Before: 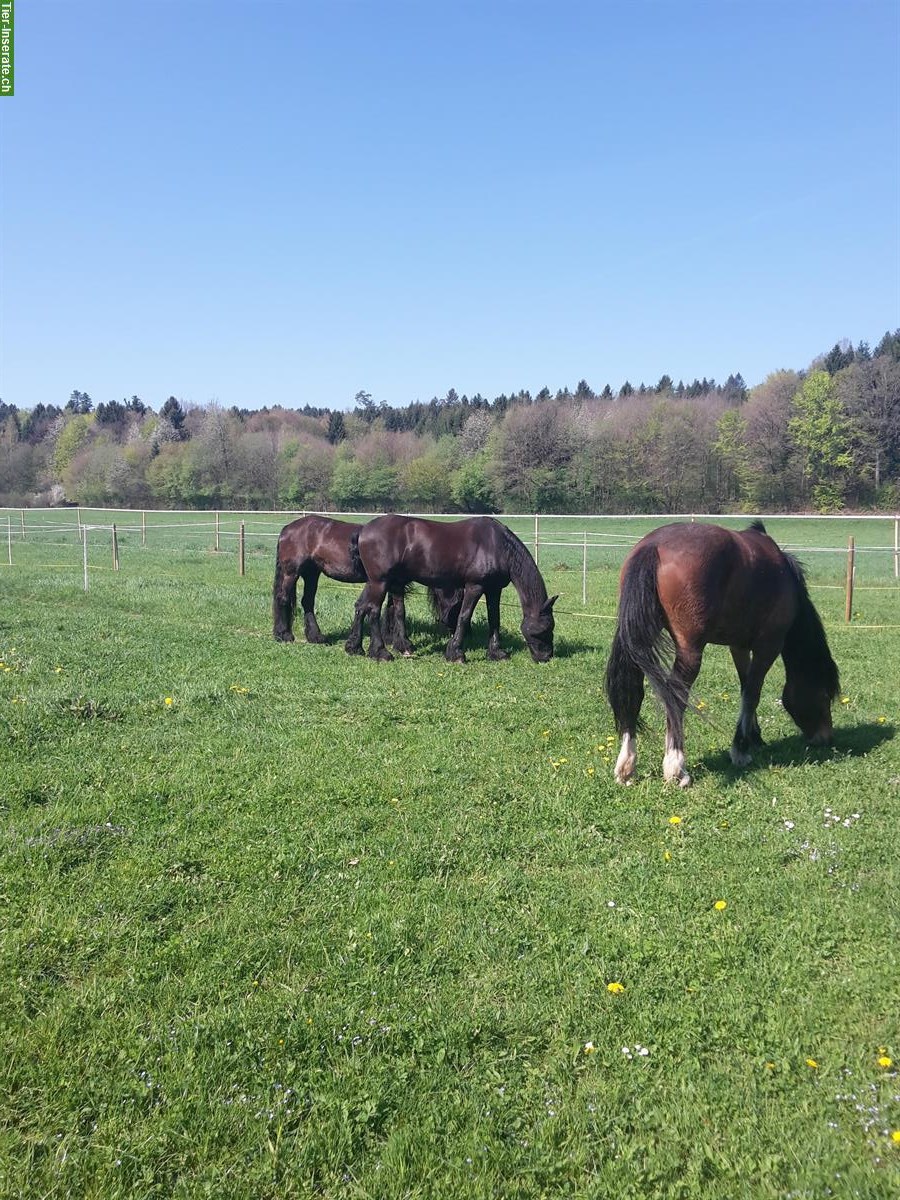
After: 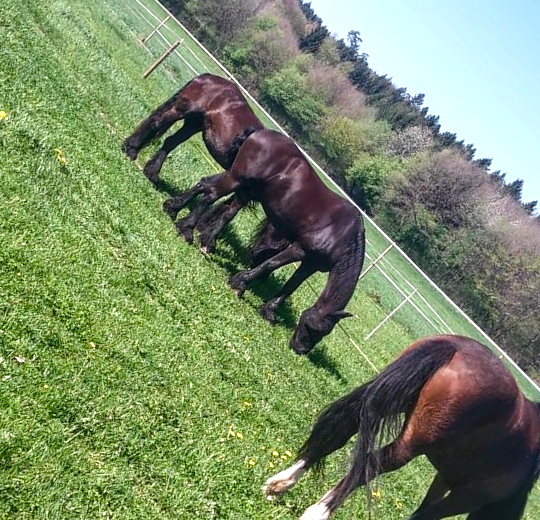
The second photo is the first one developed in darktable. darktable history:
crop and rotate: angle -44.97°, top 16.758%, right 0.869%, bottom 11.68%
local contrast: detail 130%
color balance rgb: global offset › luminance 0.509%, perceptual saturation grading › global saturation 20%, perceptual saturation grading › highlights -49.13%, perceptual saturation grading › shadows 23.927%, perceptual brilliance grading › highlights 12.954%, perceptual brilliance grading › mid-tones 8.222%, perceptual brilliance grading › shadows -17.248%, global vibrance 34.657%
